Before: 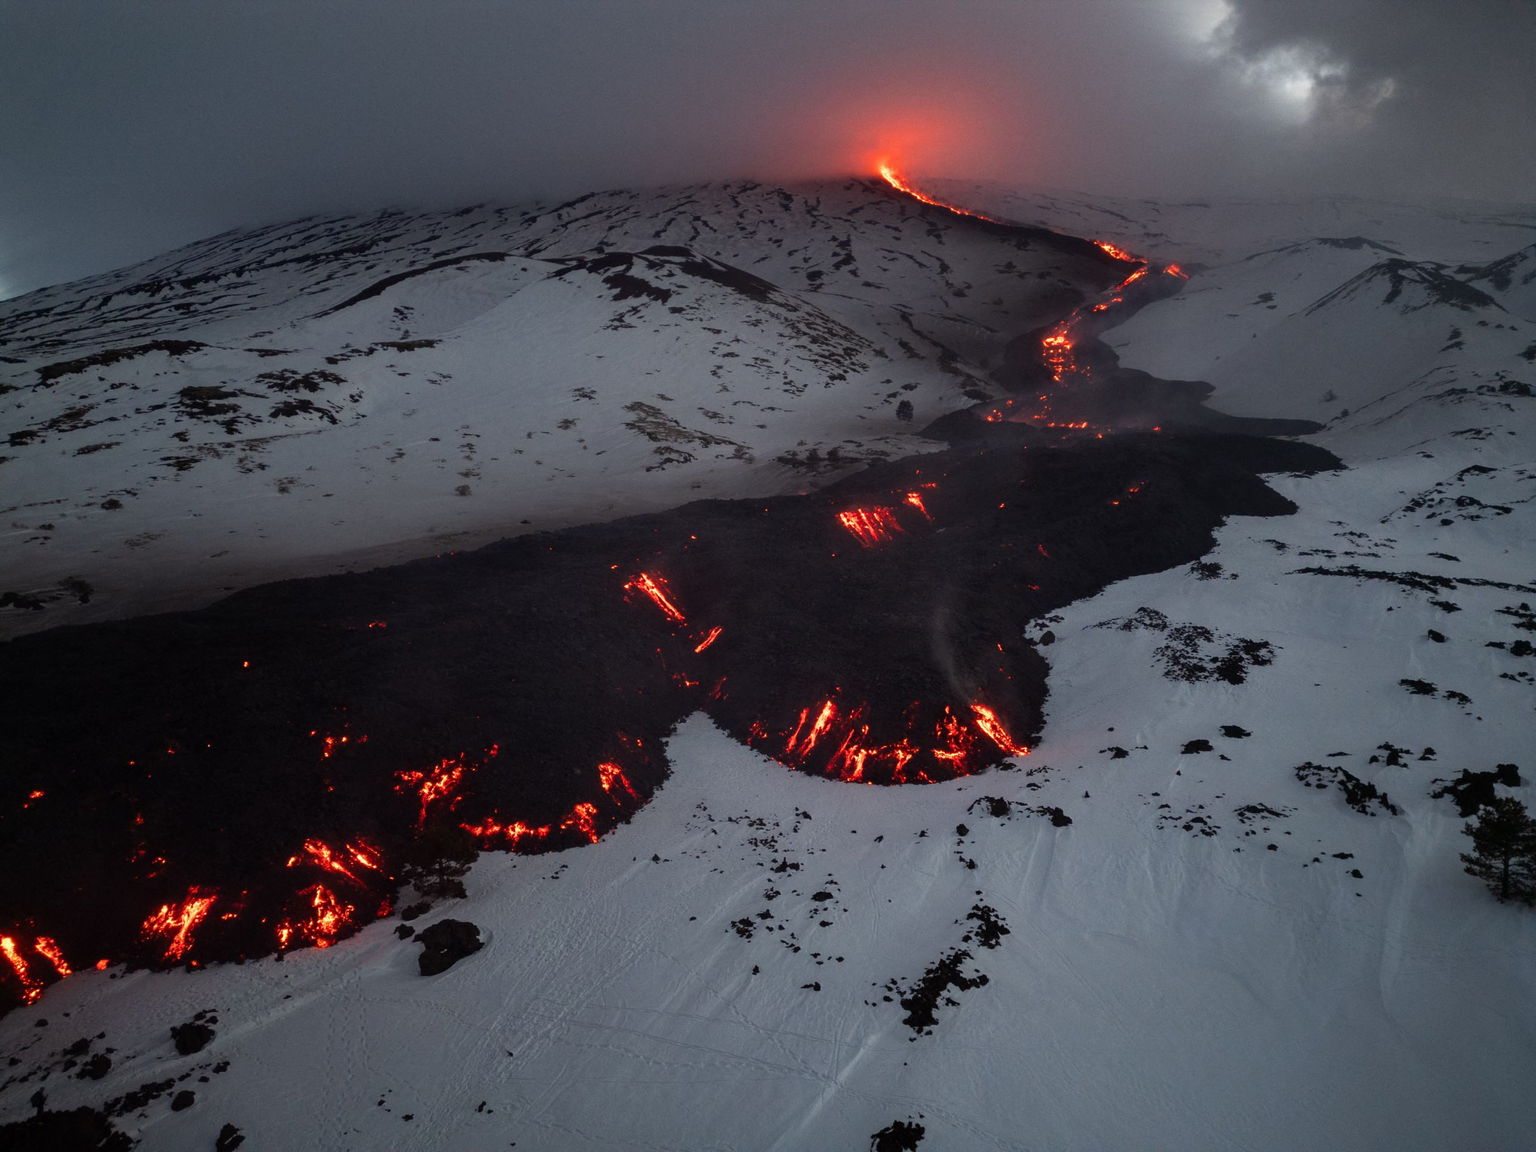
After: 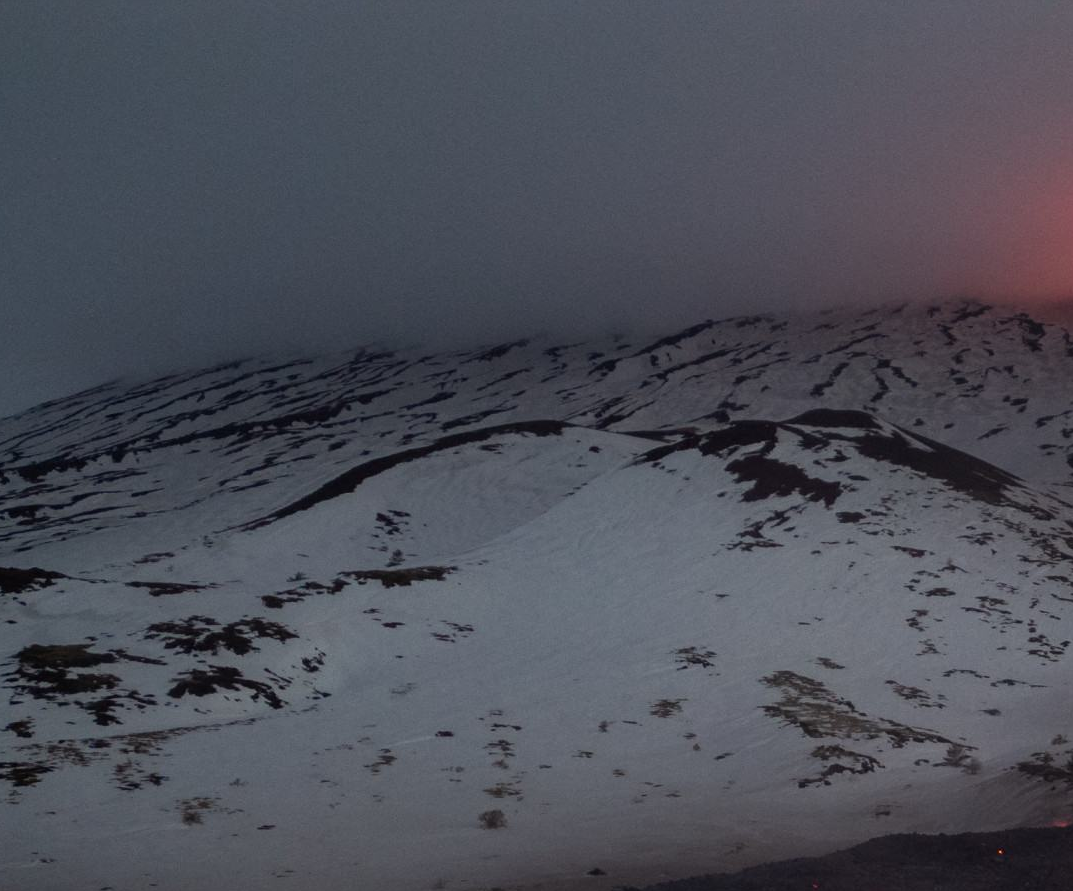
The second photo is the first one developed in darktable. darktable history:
crop and rotate: left 11.008%, top 0.119%, right 47.272%, bottom 53.685%
